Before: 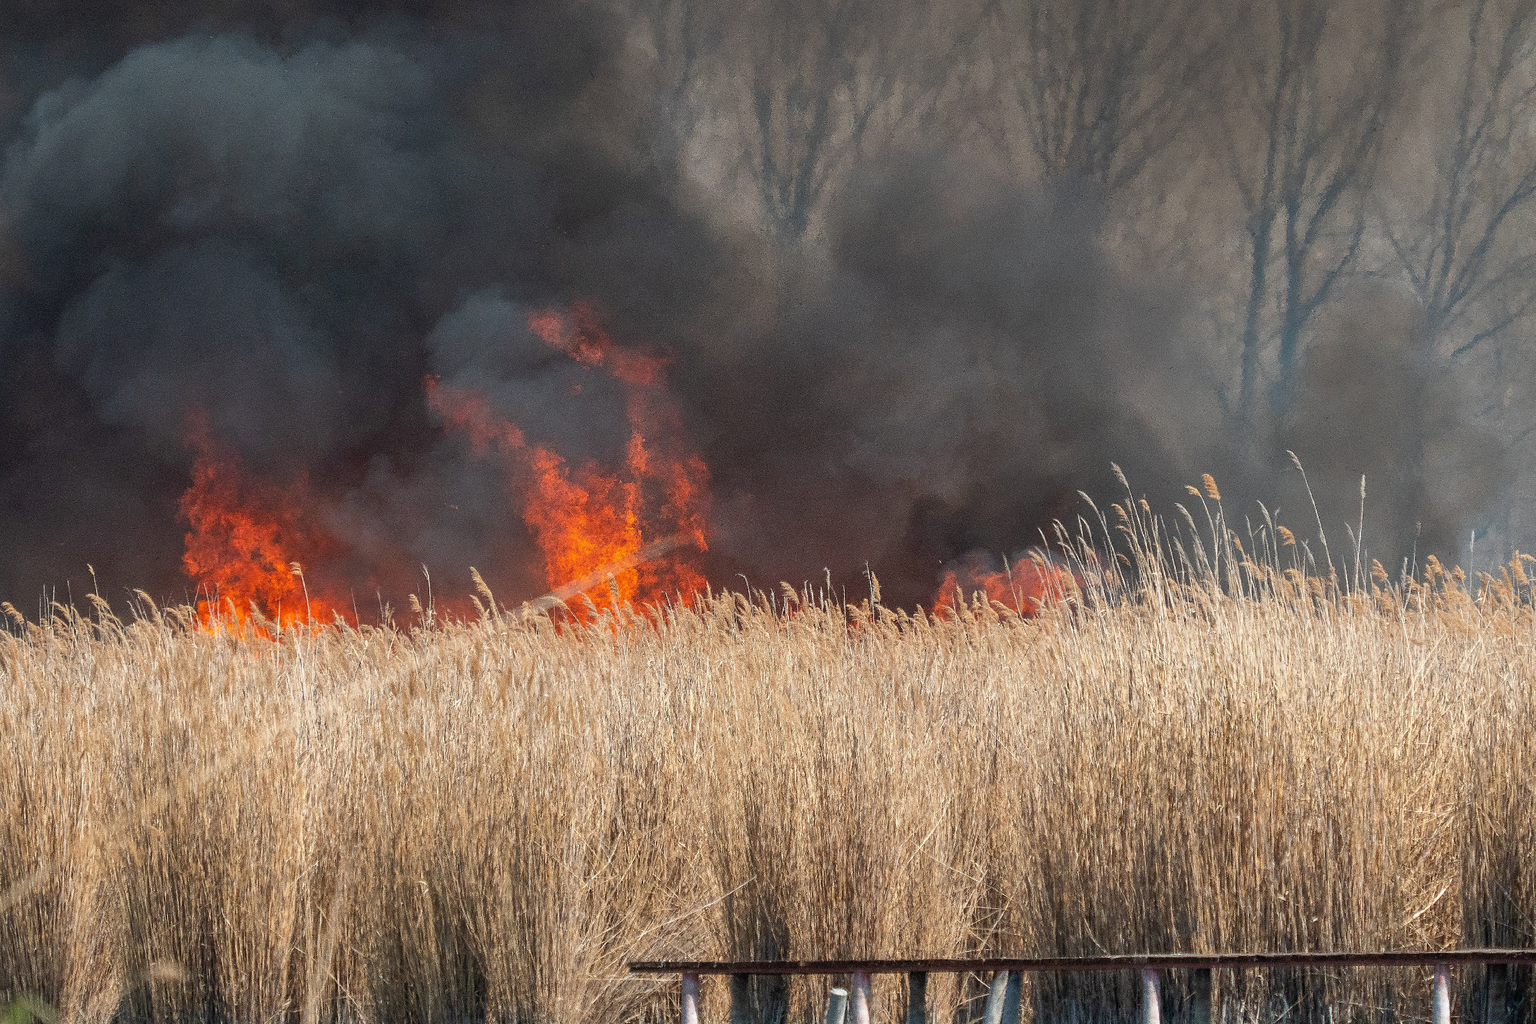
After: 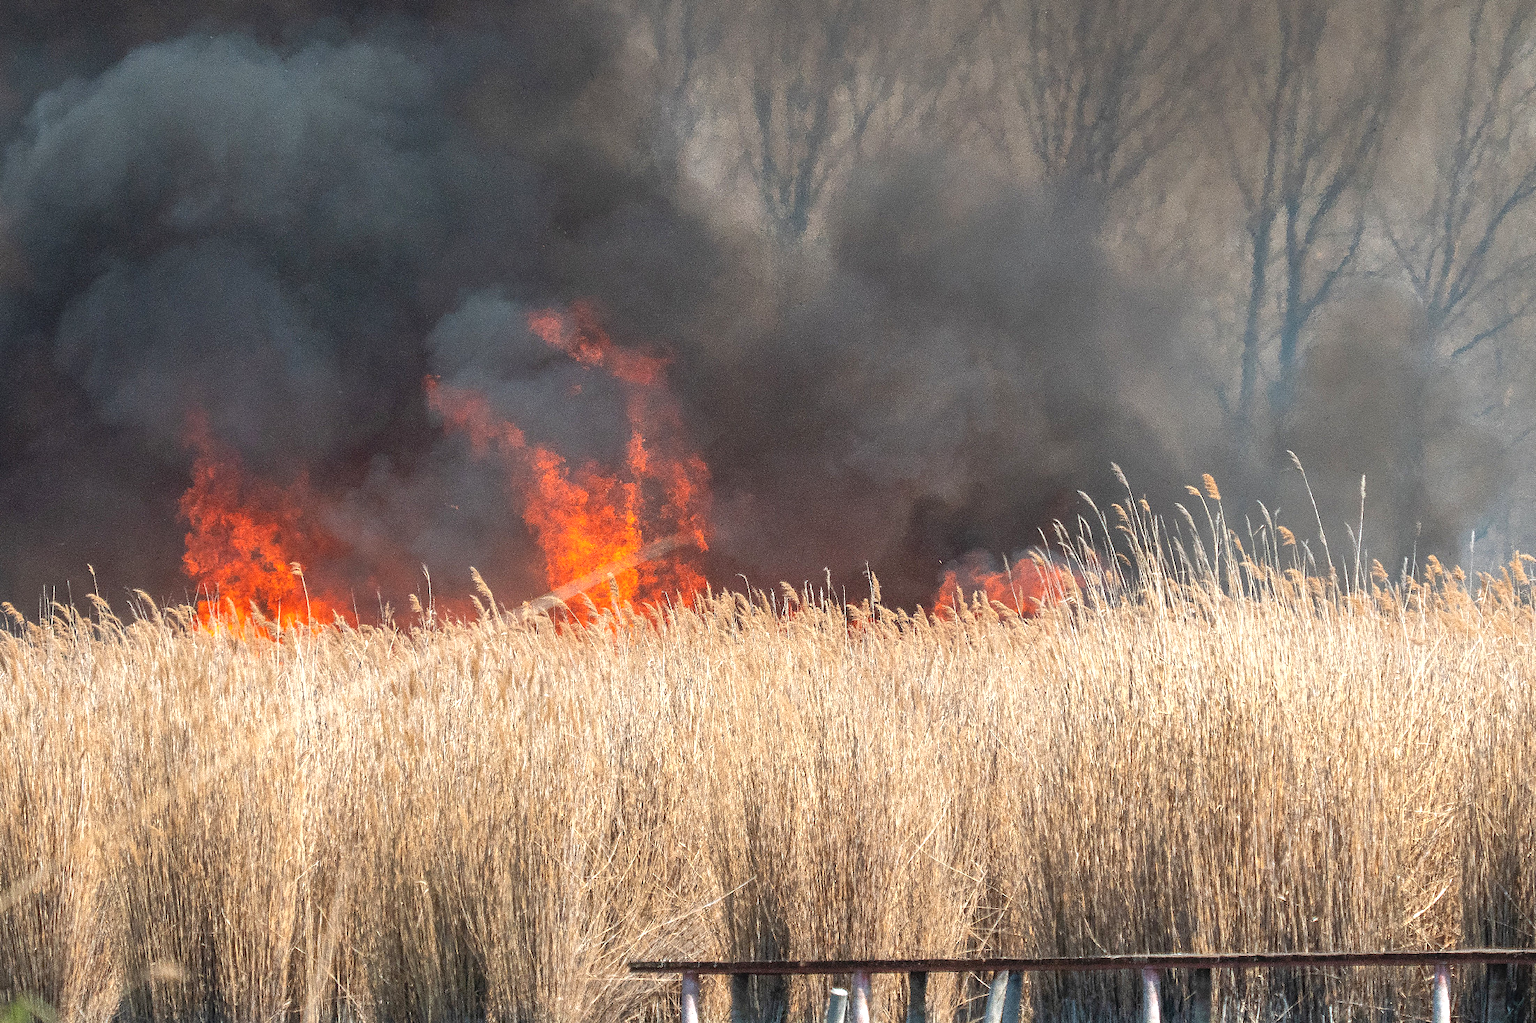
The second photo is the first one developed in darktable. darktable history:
exposure: black level correction -0.002, exposure 0.531 EV, compensate highlight preservation false
